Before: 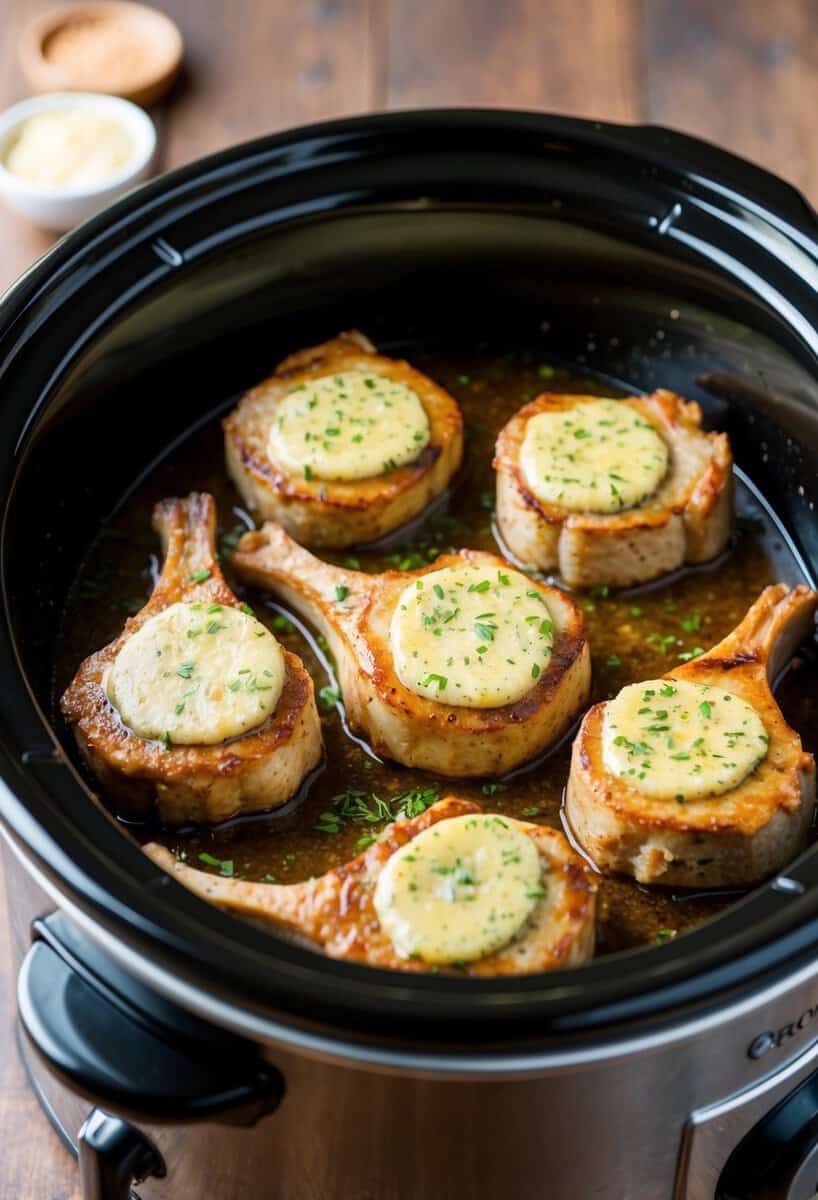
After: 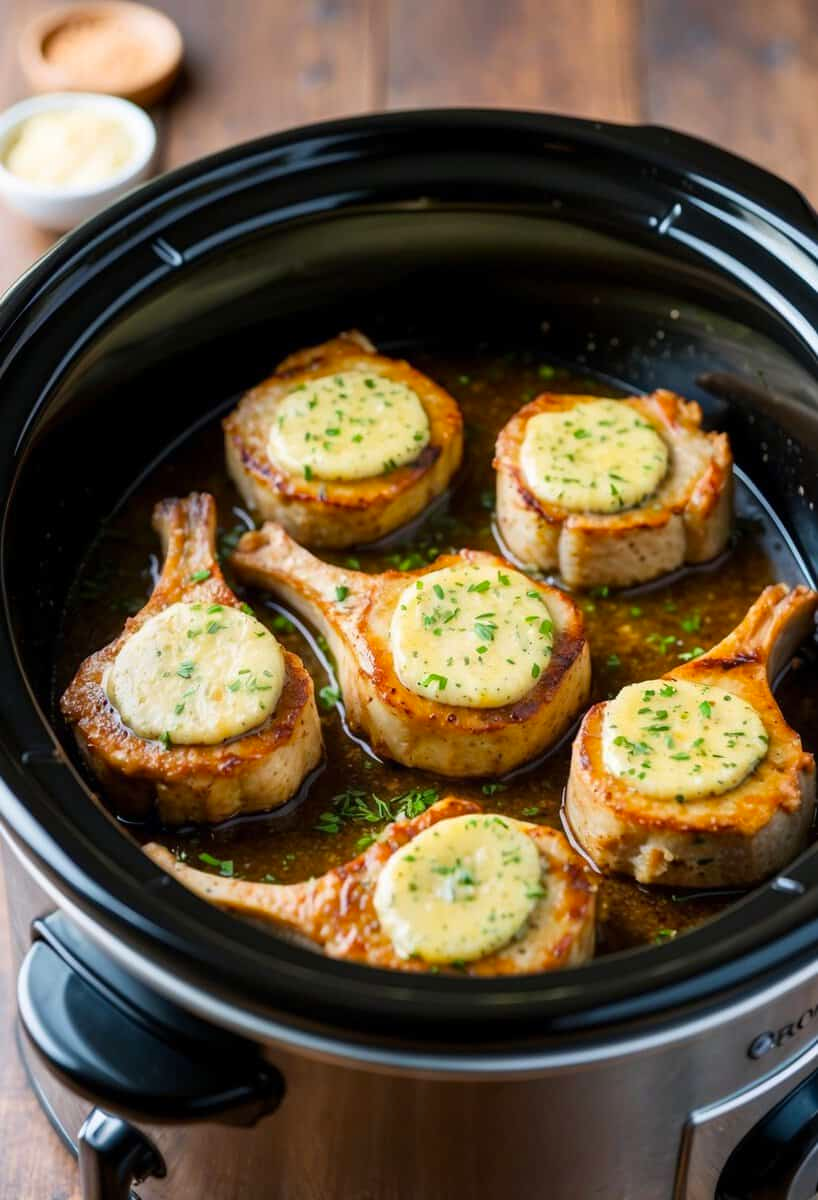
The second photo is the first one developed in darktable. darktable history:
color correction: highlights b* 0.012, saturation 1.11
